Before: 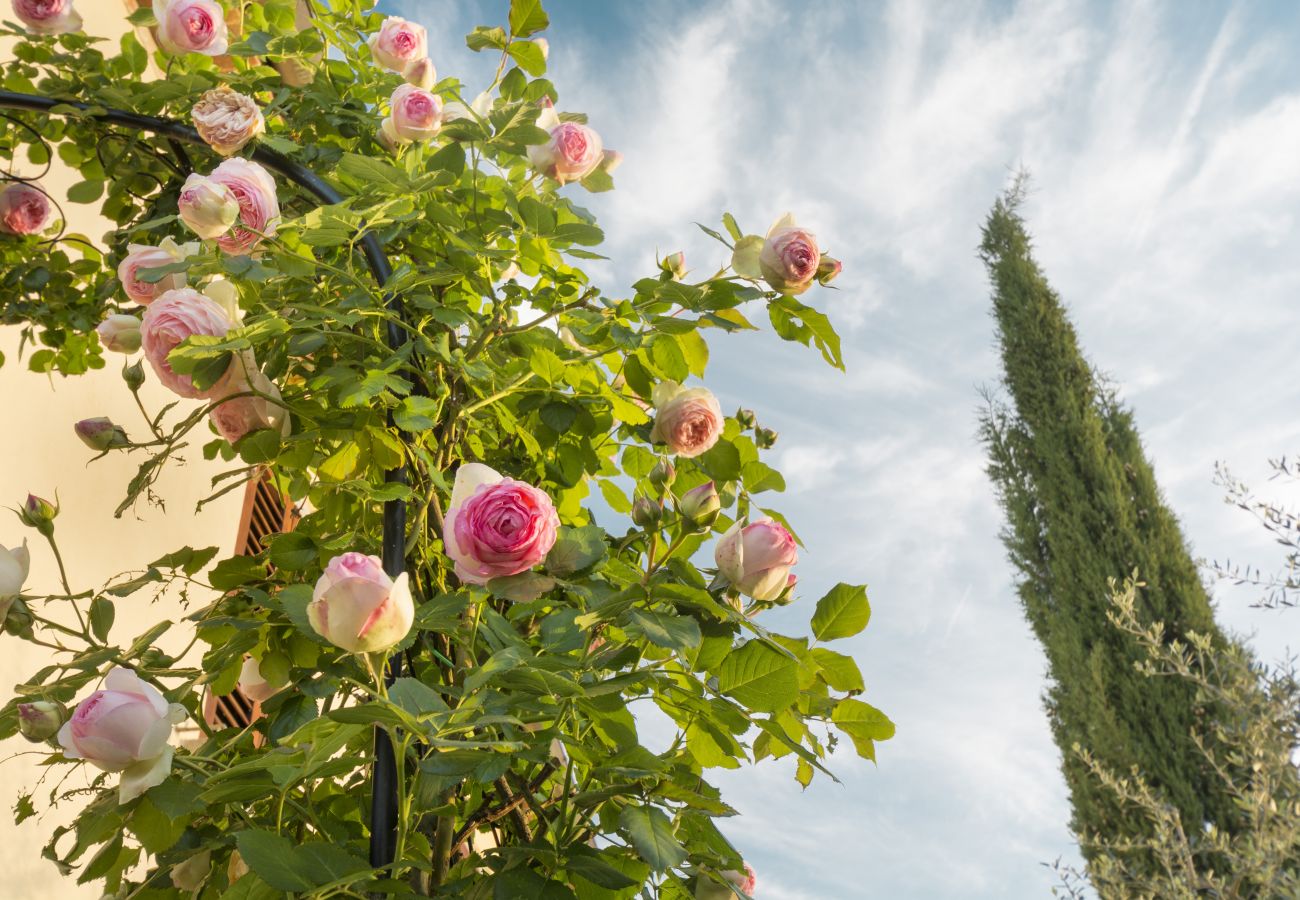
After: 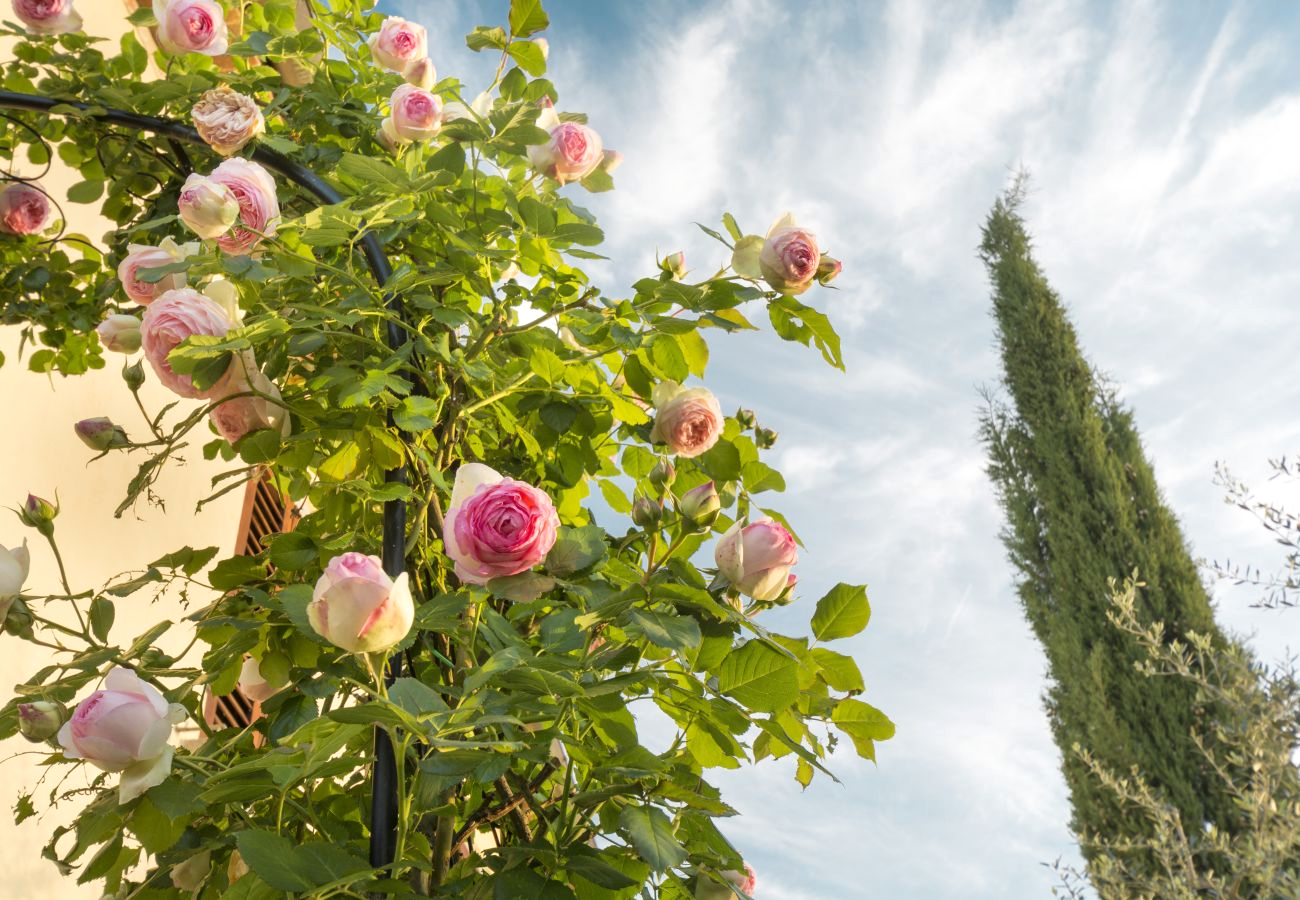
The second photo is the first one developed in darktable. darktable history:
exposure: exposure 0.131 EV, compensate highlight preservation false
shadows and highlights: radius 334.93, shadows 63.48, highlights 6.06, compress 87.7%, highlights color adjustment 39.73%, soften with gaussian
